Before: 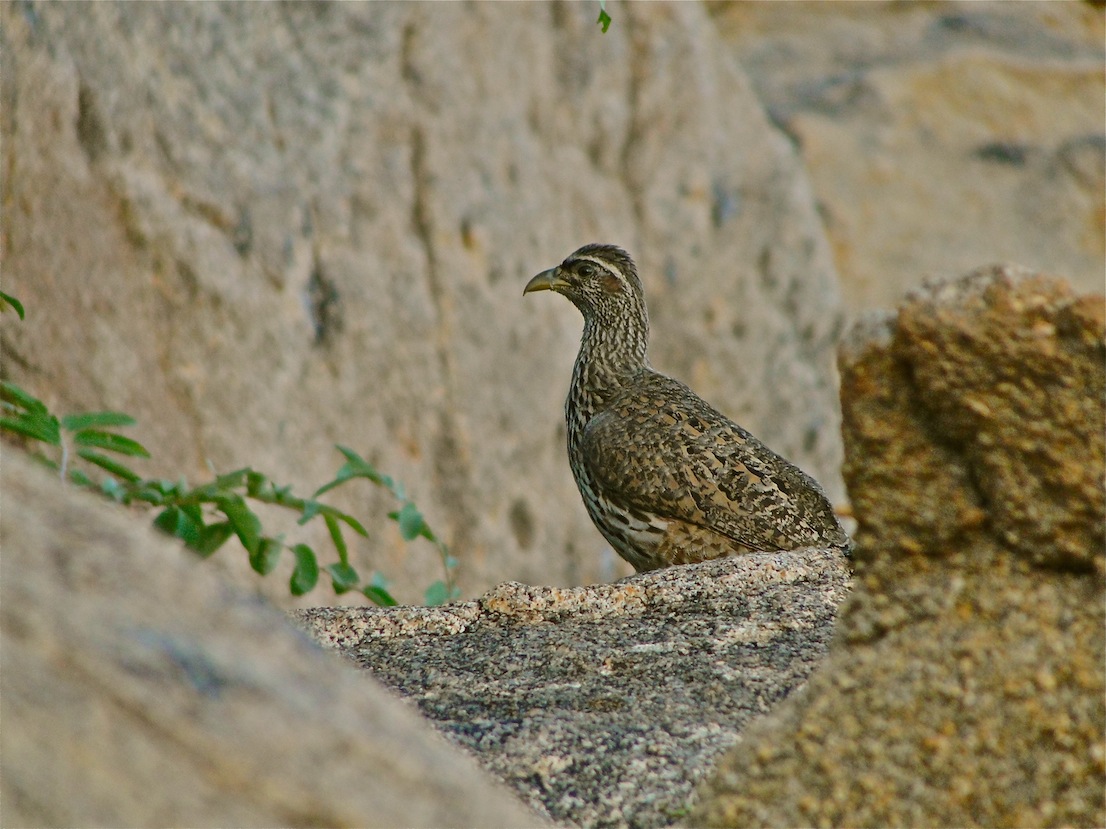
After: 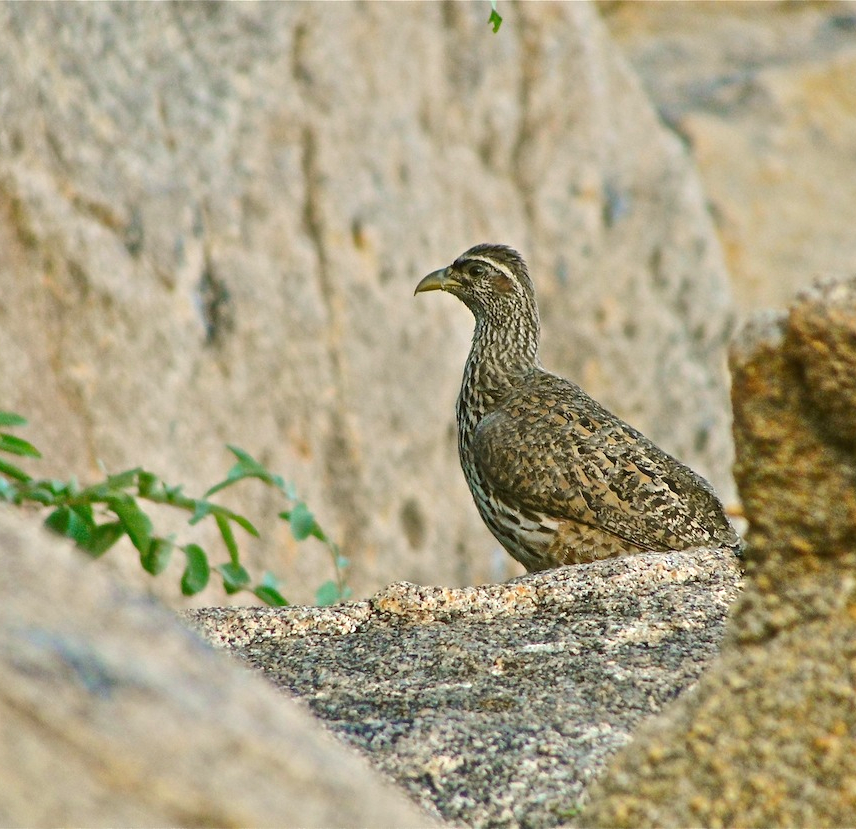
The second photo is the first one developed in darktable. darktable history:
crop: left 9.88%, right 12.664%
exposure: black level correction 0, exposure 0.7 EV, compensate exposure bias true, compensate highlight preservation false
